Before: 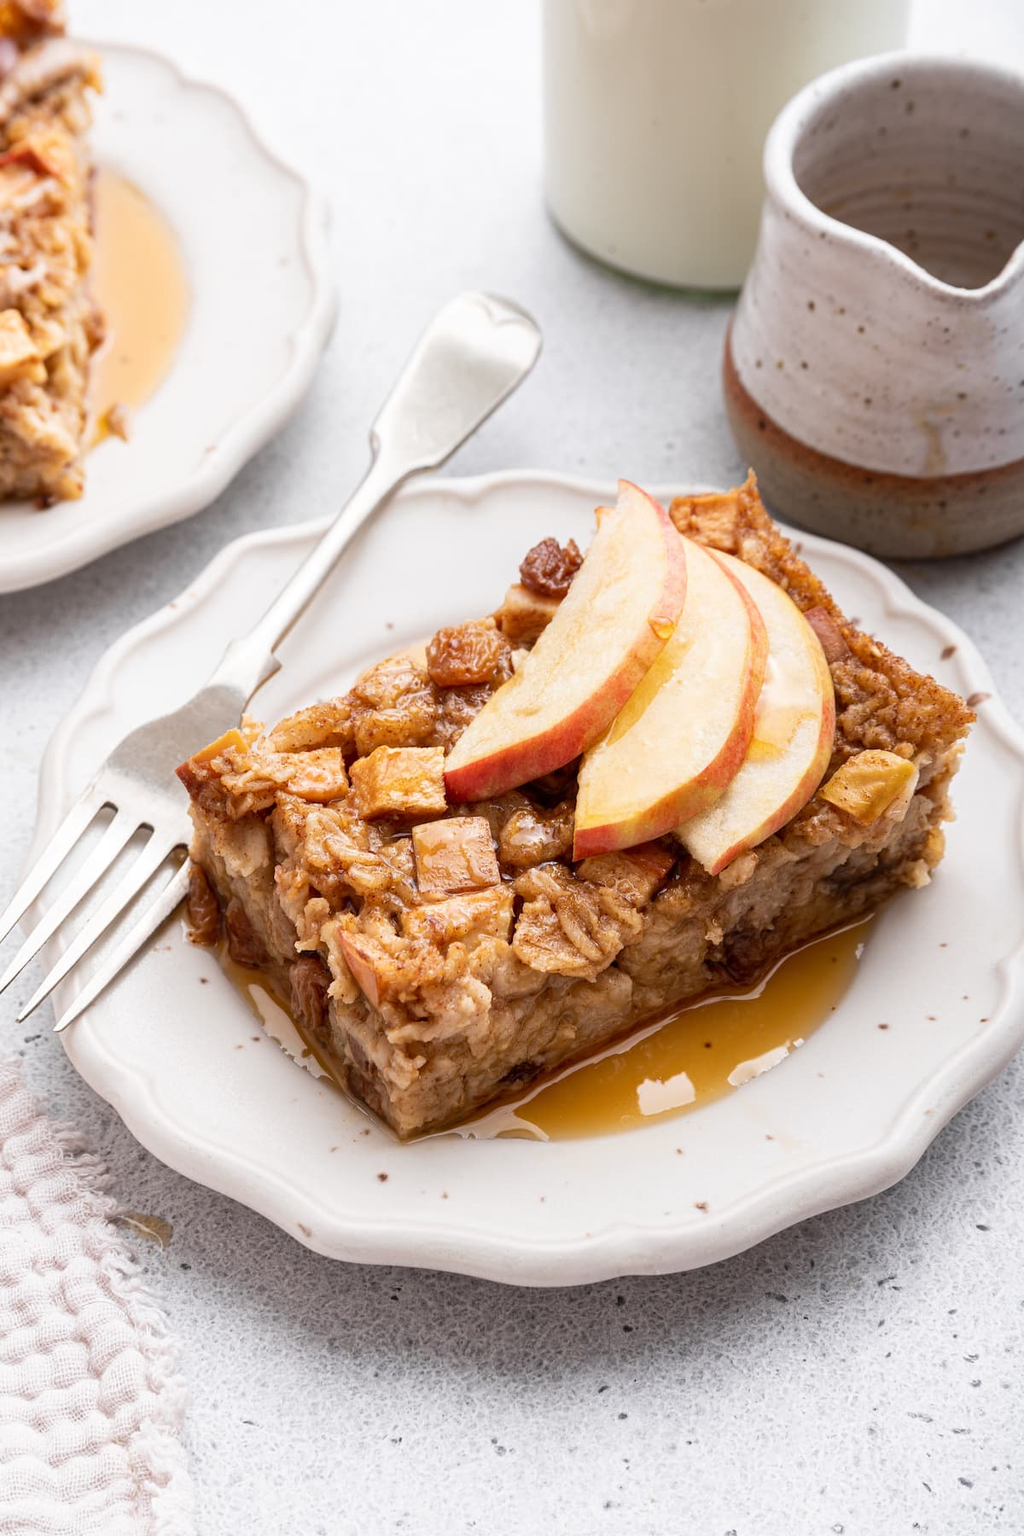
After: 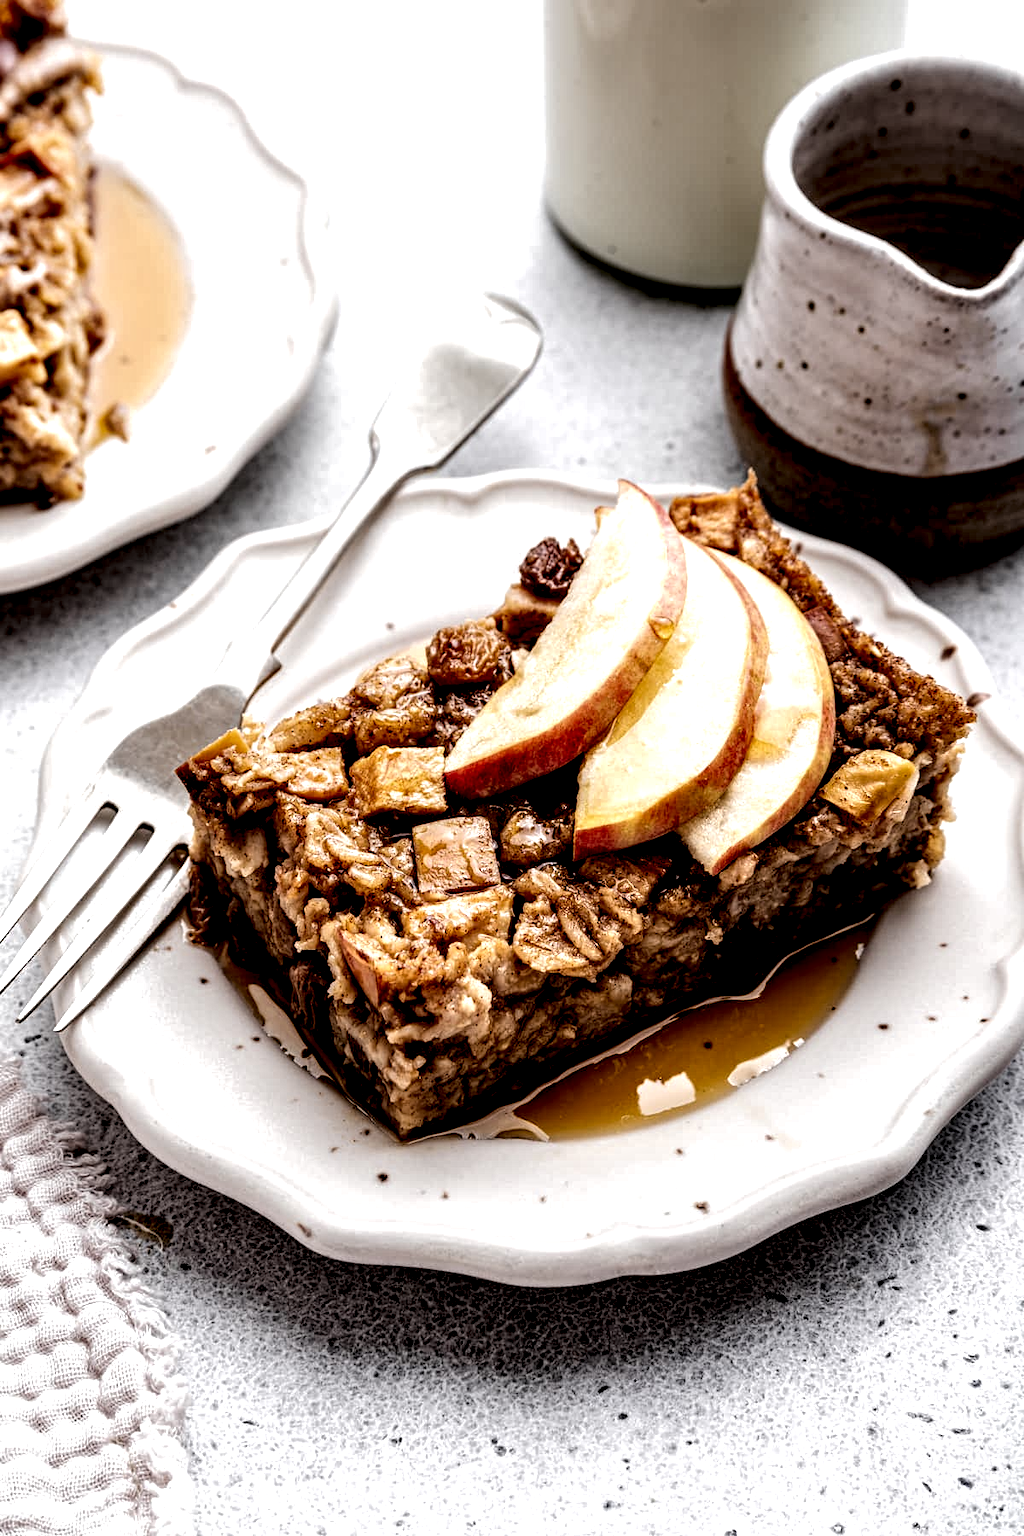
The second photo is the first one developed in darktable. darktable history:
local contrast: highlights 109%, shadows 46%, detail 294%
tone curve: curves: ch0 [(0, 0) (0.003, 0.002) (0.011, 0.006) (0.025, 0.013) (0.044, 0.019) (0.069, 0.032) (0.1, 0.056) (0.136, 0.095) (0.177, 0.144) (0.224, 0.193) (0.277, 0.26) (0.335, 0.331) (0.399, 0.405) (0.468, 0.479) (0.543, 0.552) (0.623, 0.624) (0.709, 0.699) (0.801, 0.772) (0.898, 0.856) (1, 1)], color space Lab, independent channels, preserve colors none
